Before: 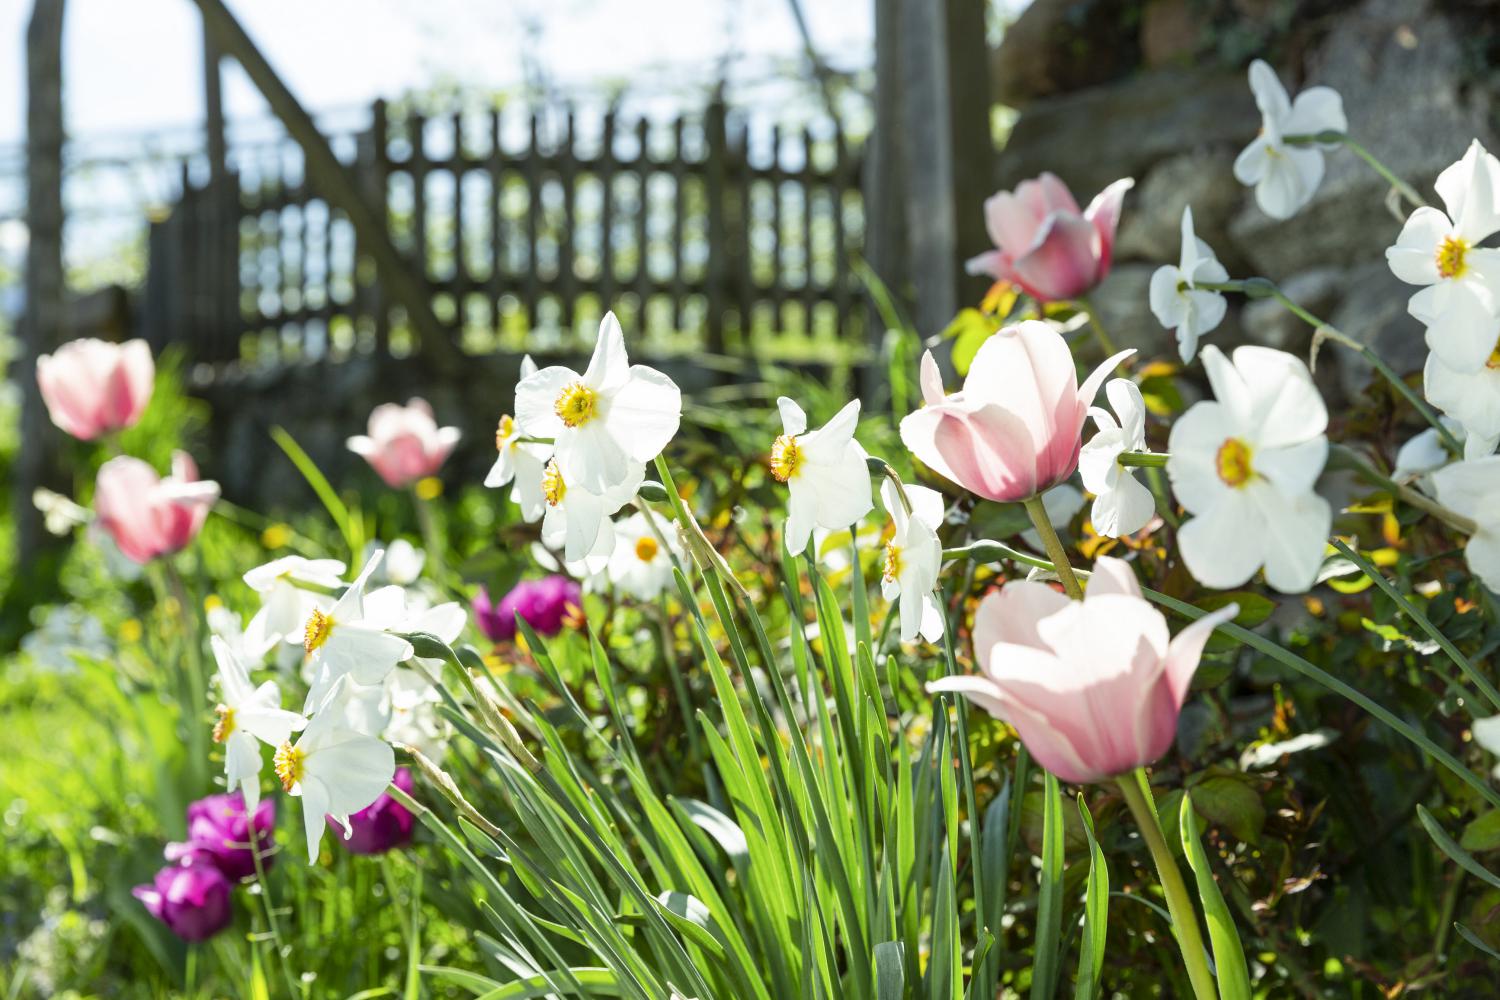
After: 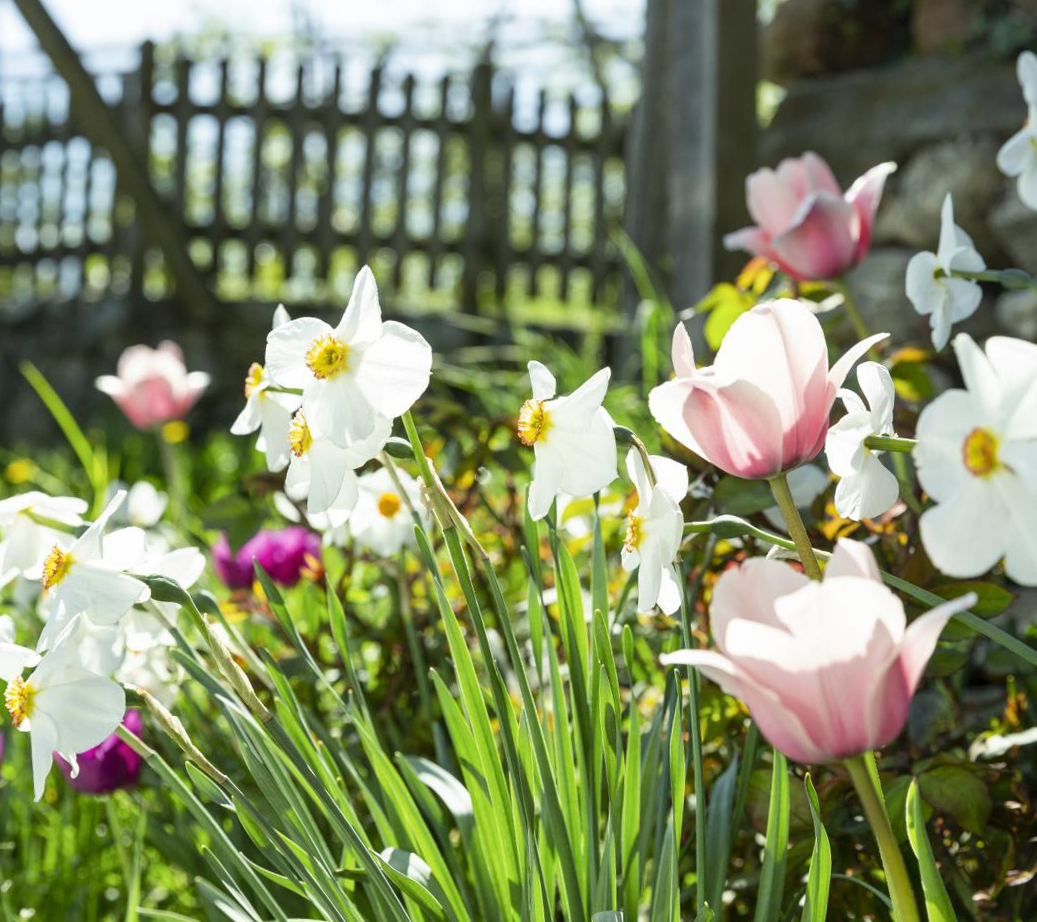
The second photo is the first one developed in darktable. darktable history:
crop and rotate: angle -3.27°, left 14.277%, top 0.028%, right 10.766%, bottom 0.028%
